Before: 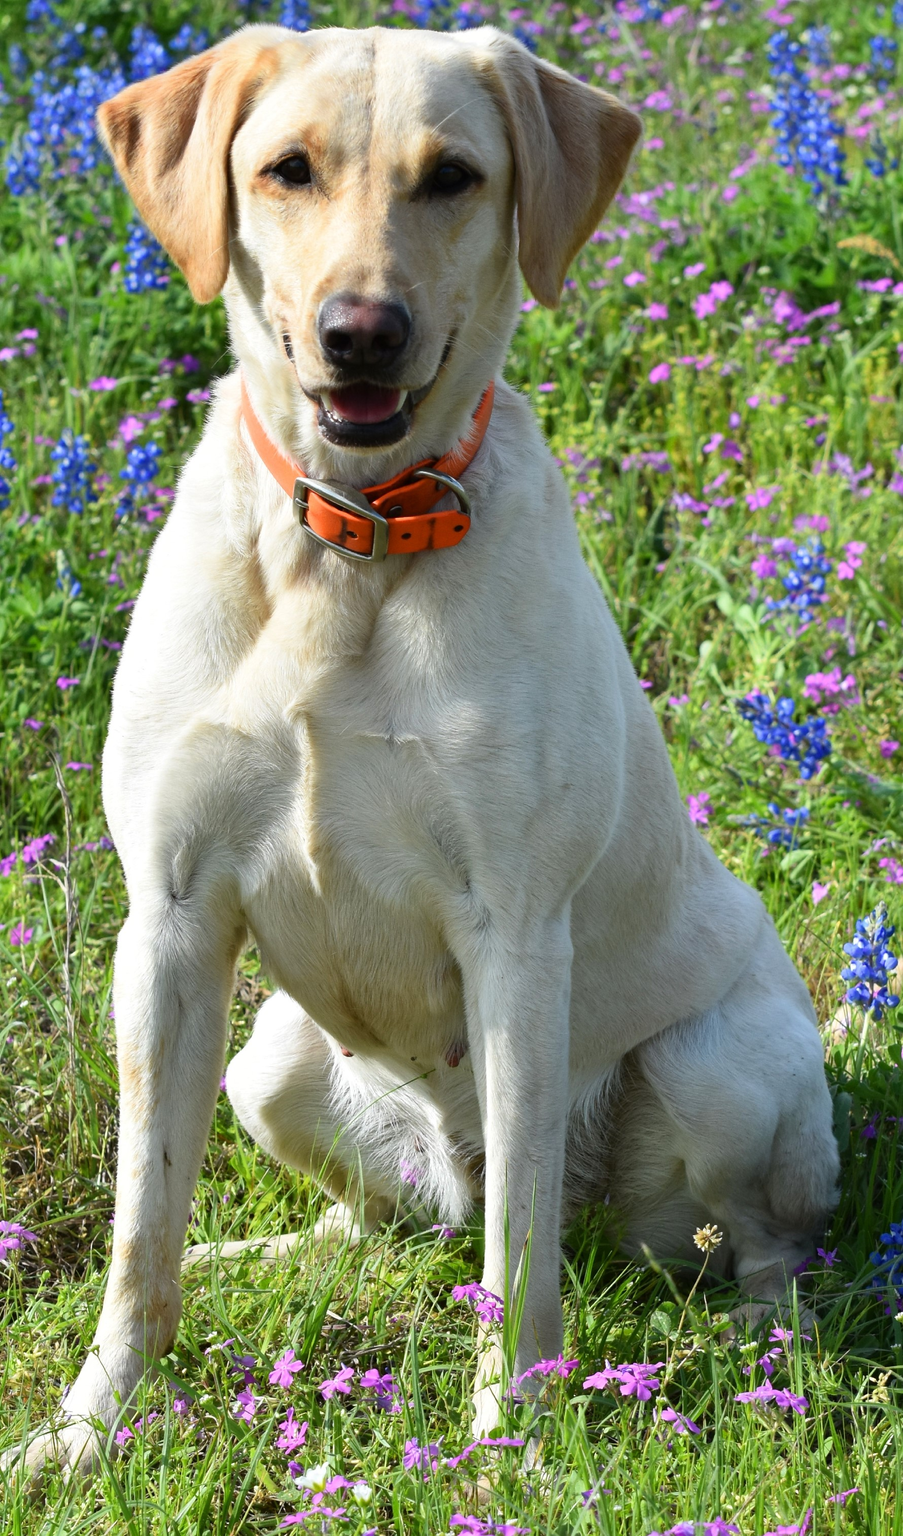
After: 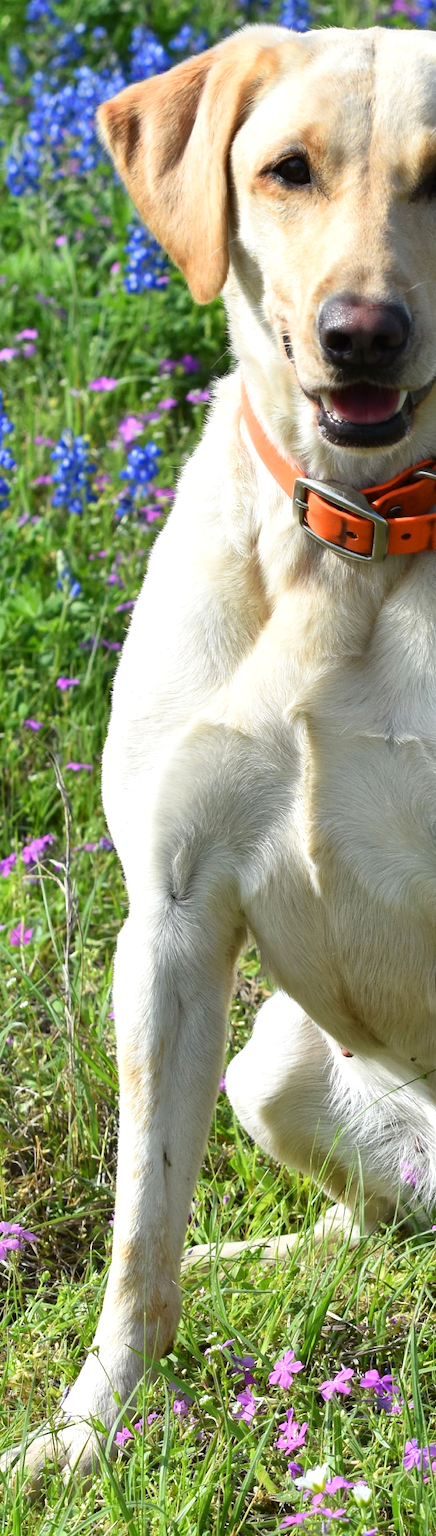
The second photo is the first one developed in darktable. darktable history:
exposure: exposure 0.127 EV, compensate highlight preservation false
crop and rotate: left 0.057%, top 0%, right 51.582%
